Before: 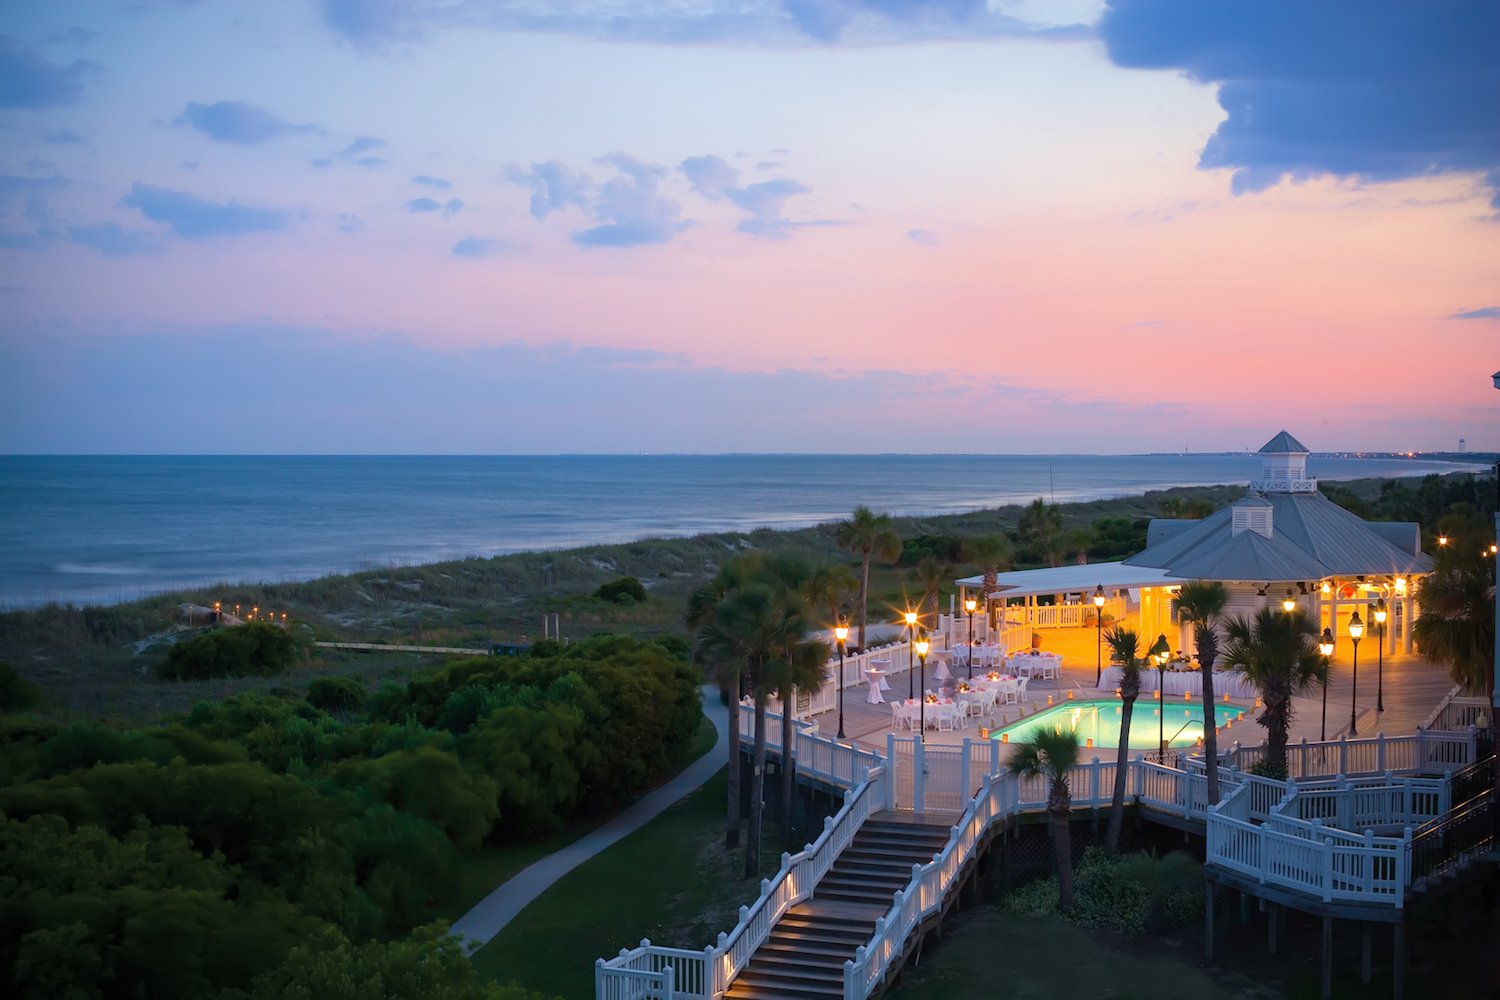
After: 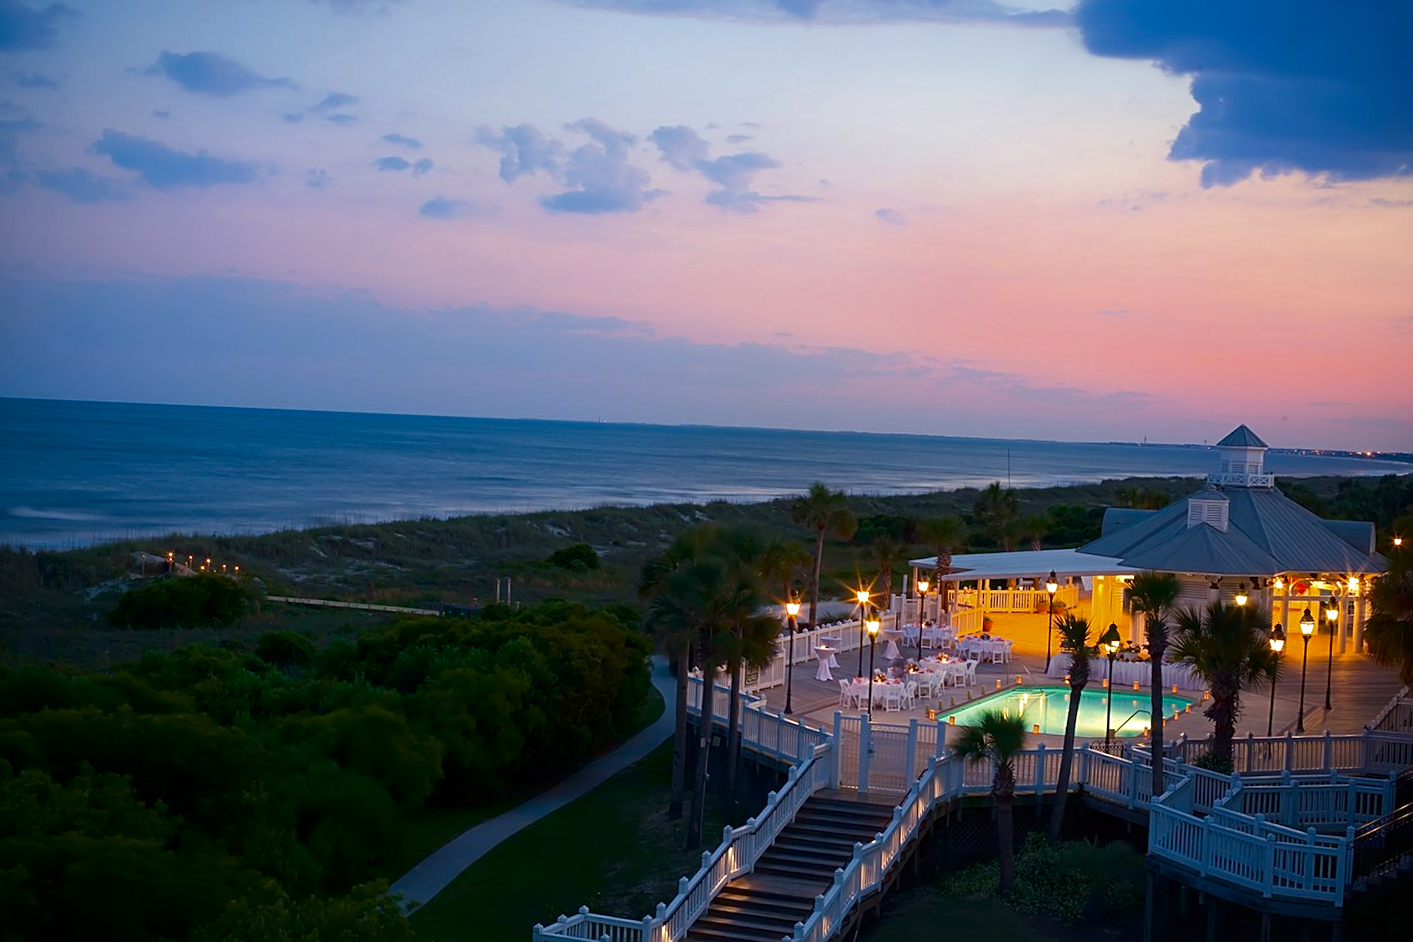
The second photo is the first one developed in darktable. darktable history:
sharpen: on, module defaults
contrast brightness saturation: brightness -0.2, saturation 0.08
crop and rotate: angle -2.38°
